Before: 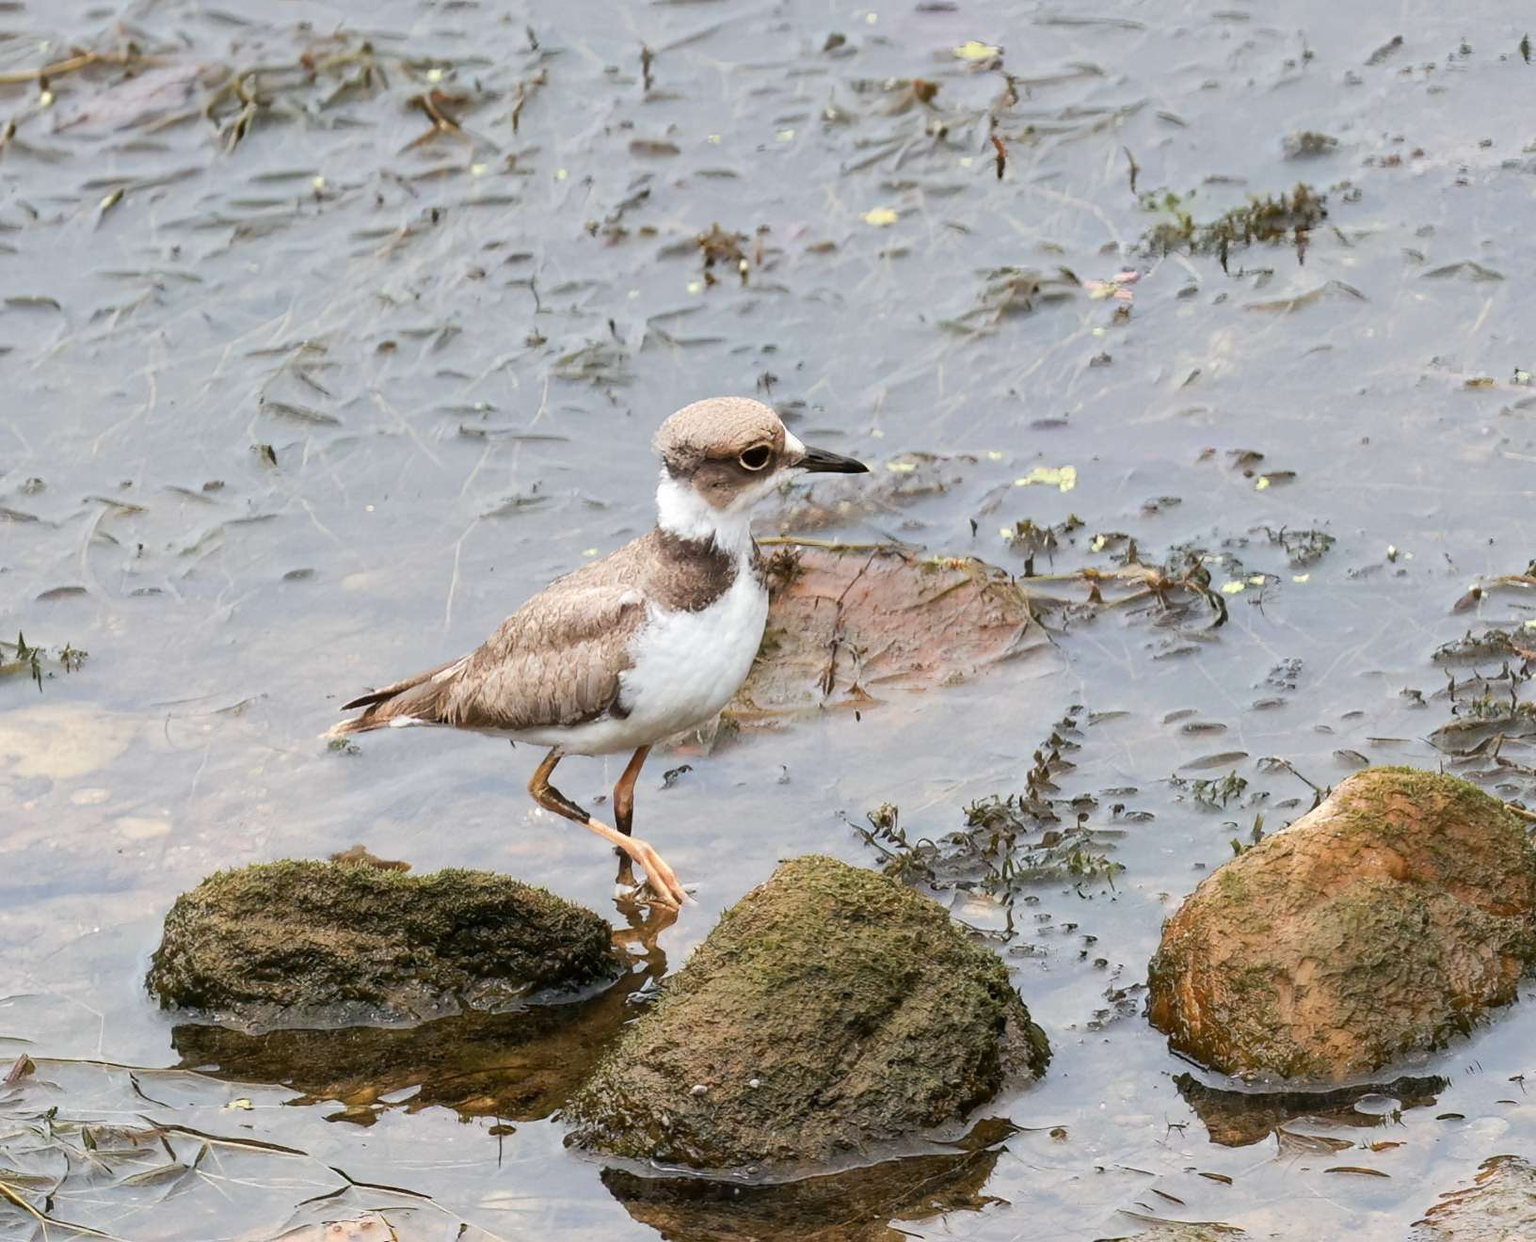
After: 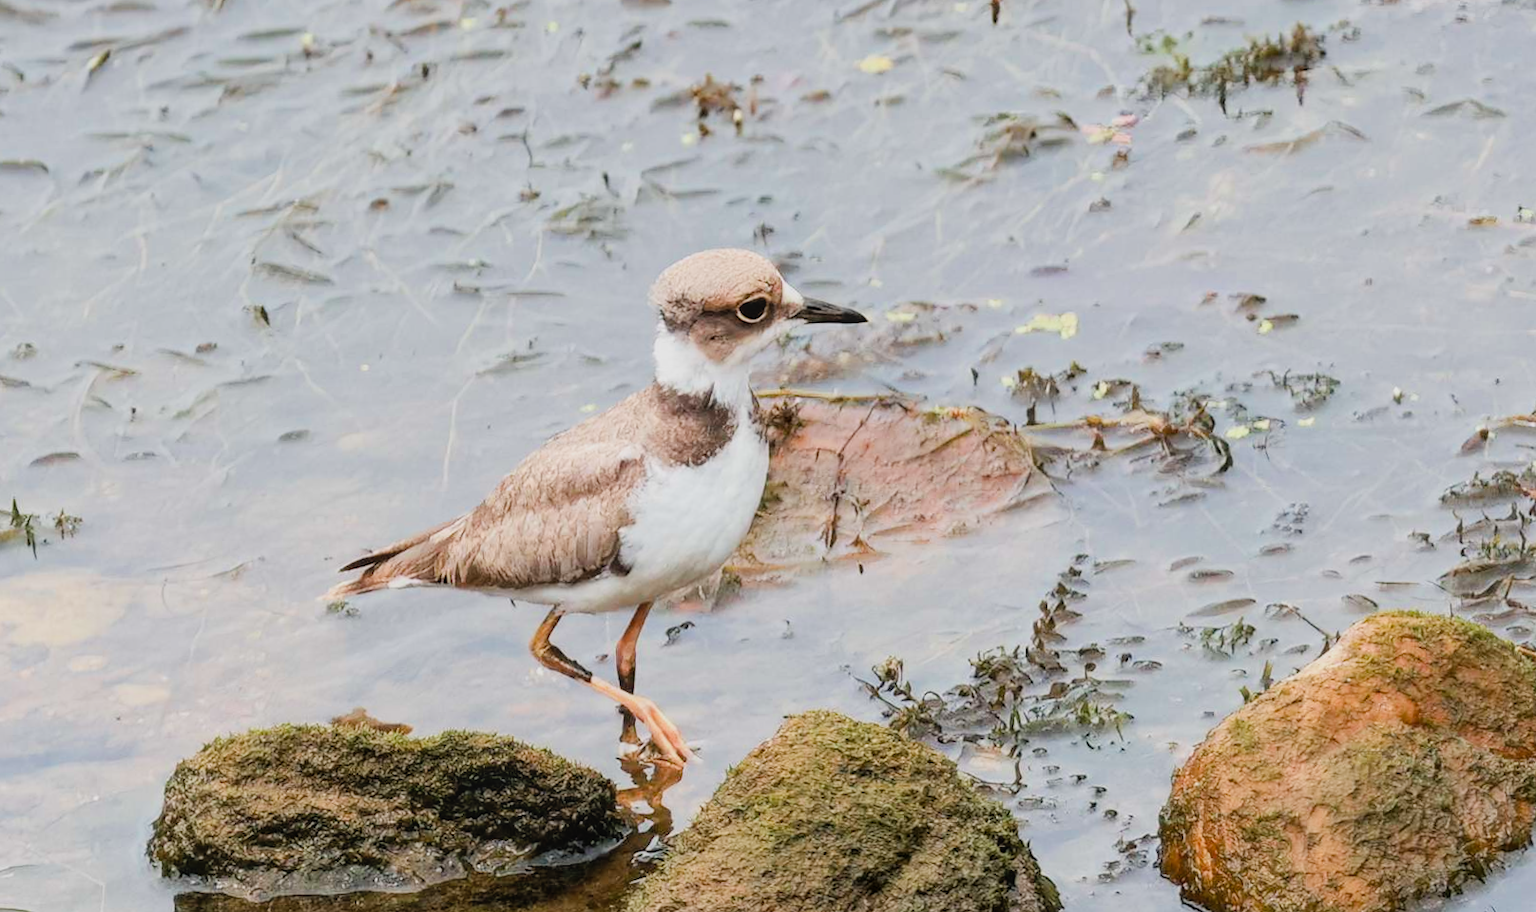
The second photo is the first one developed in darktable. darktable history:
local contrast: detail 110%
filmic rgb: black relative exposure -7.65 EV, white relative exposure 4.56 EV, hardness 3.61
crop: top 11.038%, bottom 13.962%
white balance: red 1, blue 1
rotate and perspective: rotation -1°, crop left 0.011, crop right 0.989, crop top 0.025, crop bottom 0.975
exposure: black level correction 0, exposure 0.5 EV, compensate exposure bias true, compensate highlight preservation false
